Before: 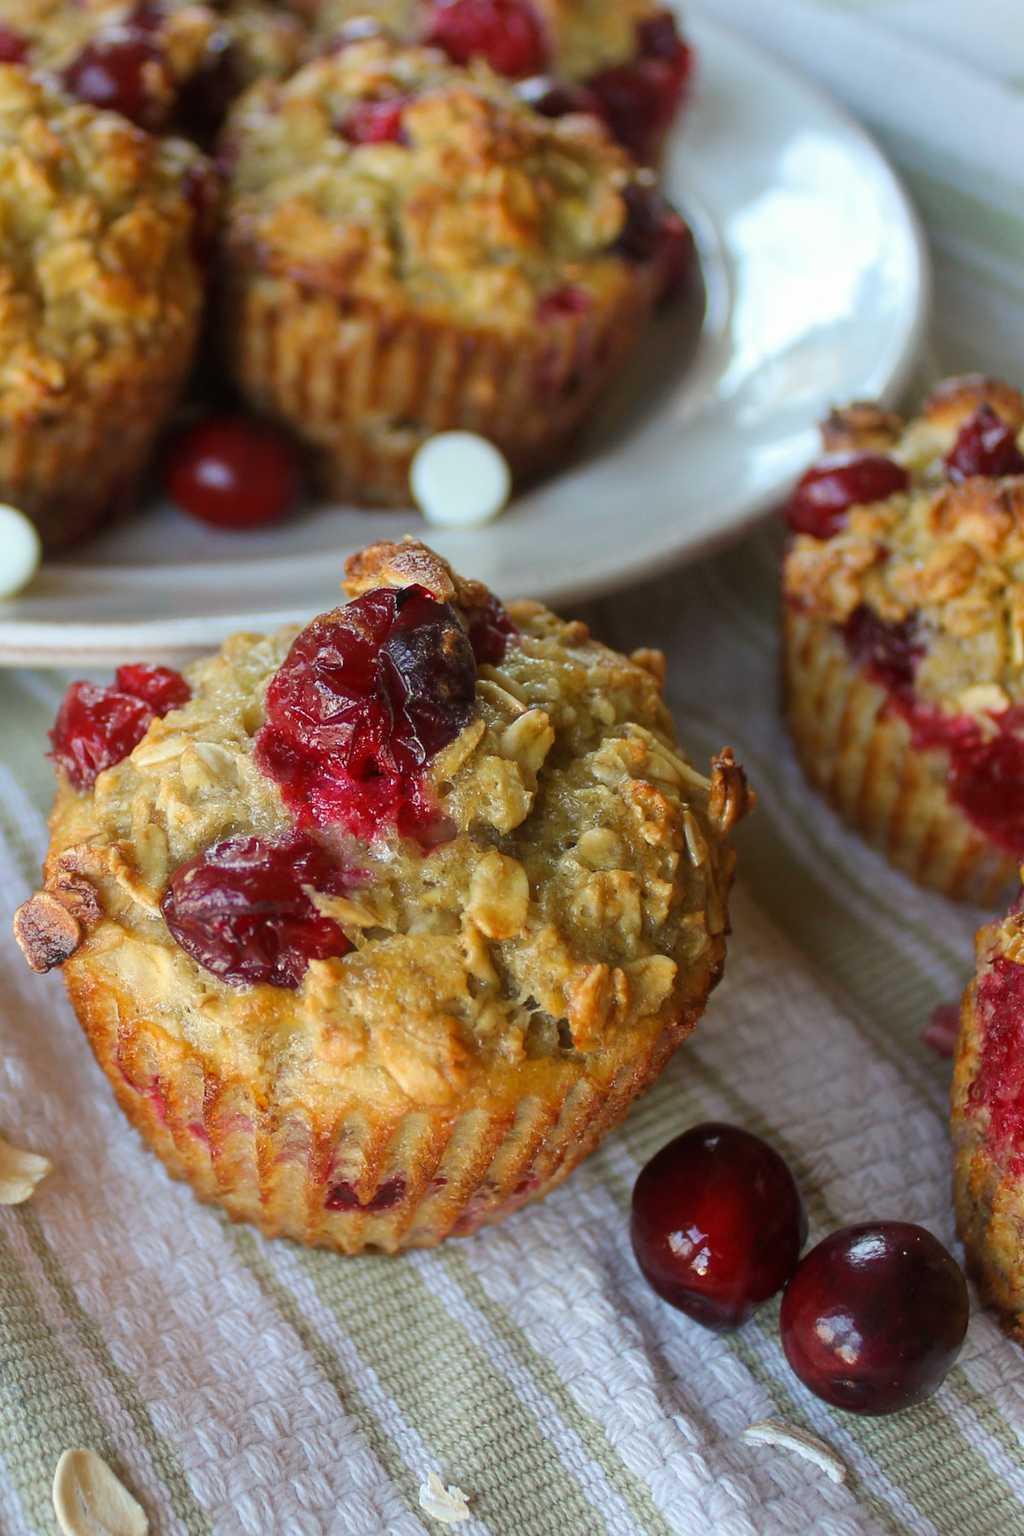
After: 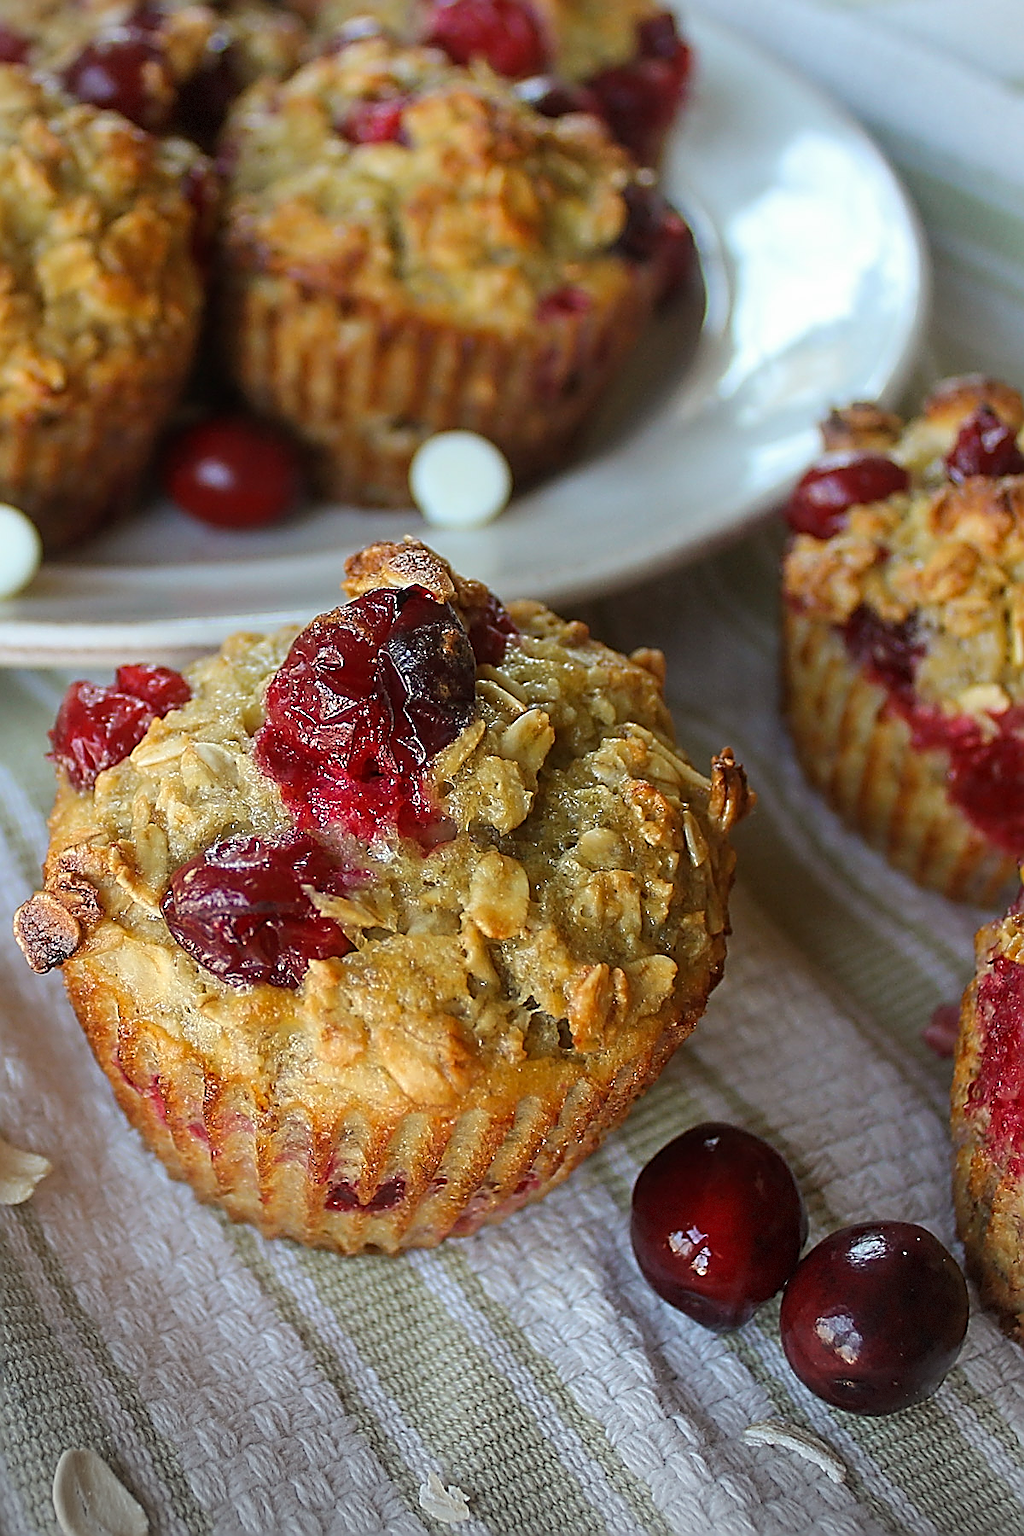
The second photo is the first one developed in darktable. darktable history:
sharpen: amount 1.859
vignetting: fall-off radius 63.74%, center (0.219, -0.234), dithering 8-bit output
